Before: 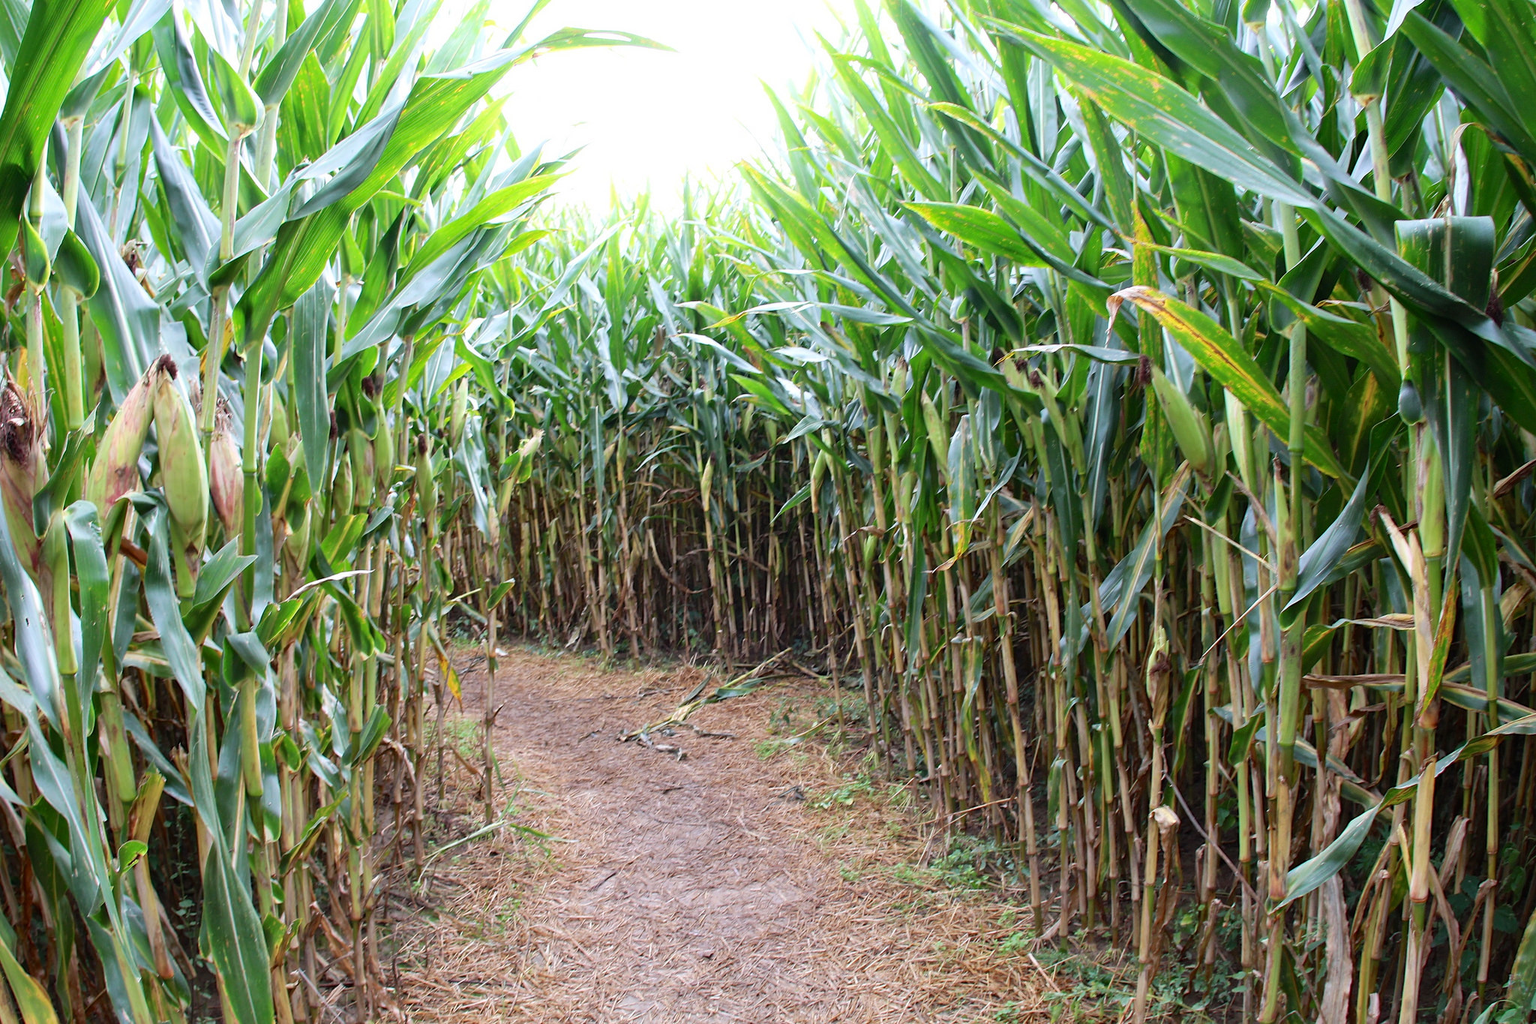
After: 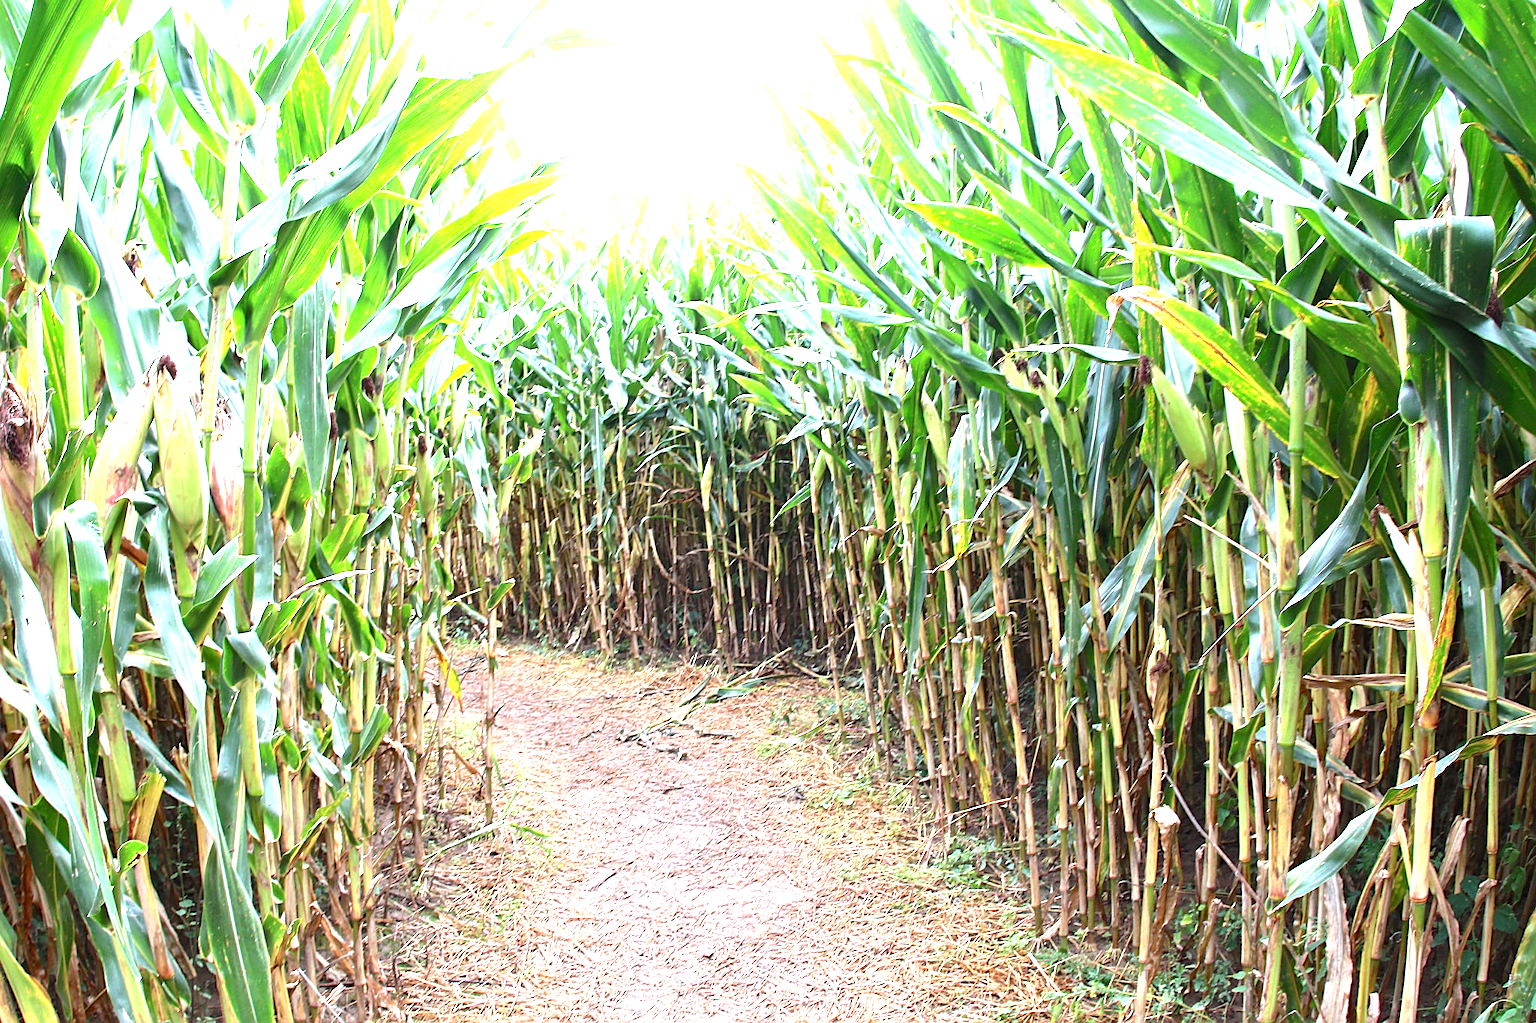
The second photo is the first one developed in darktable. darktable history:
exposure: black level correction 0, exposure 1.392 EV, compensate exposure bias true, compensate highlight preservation false
sharpen: on, module defaults
